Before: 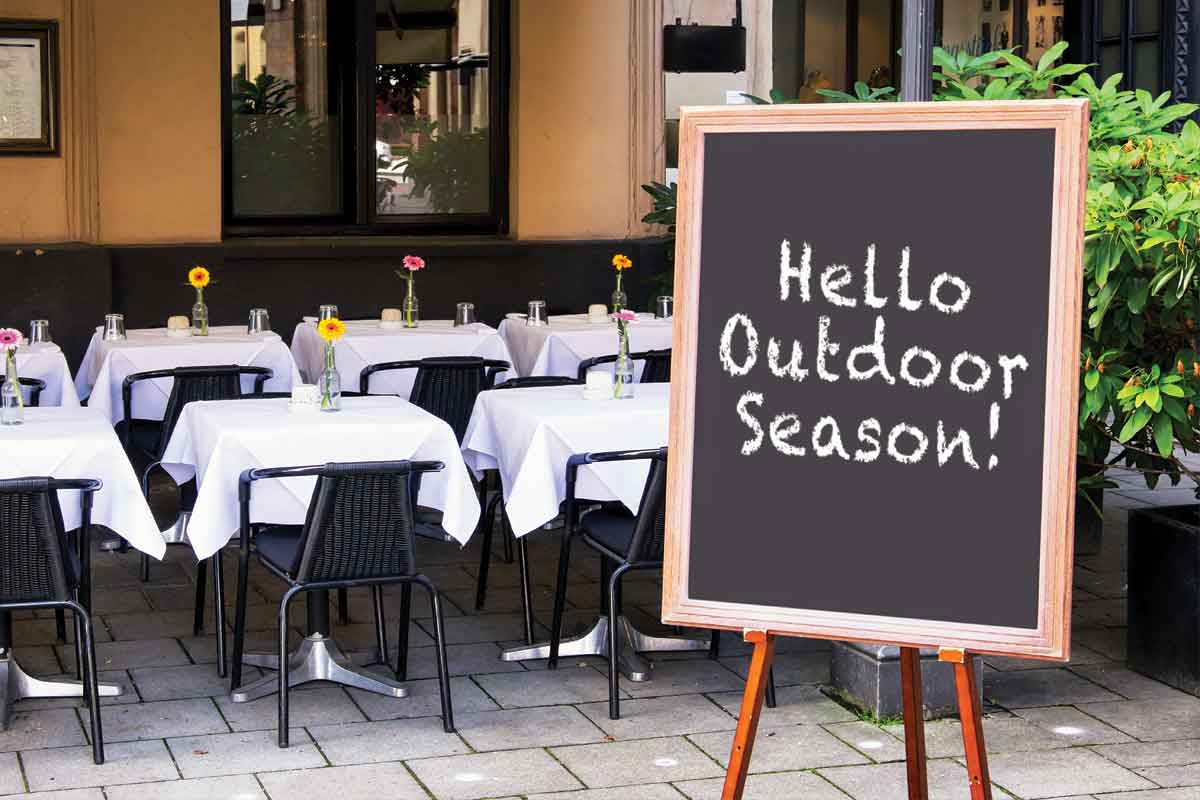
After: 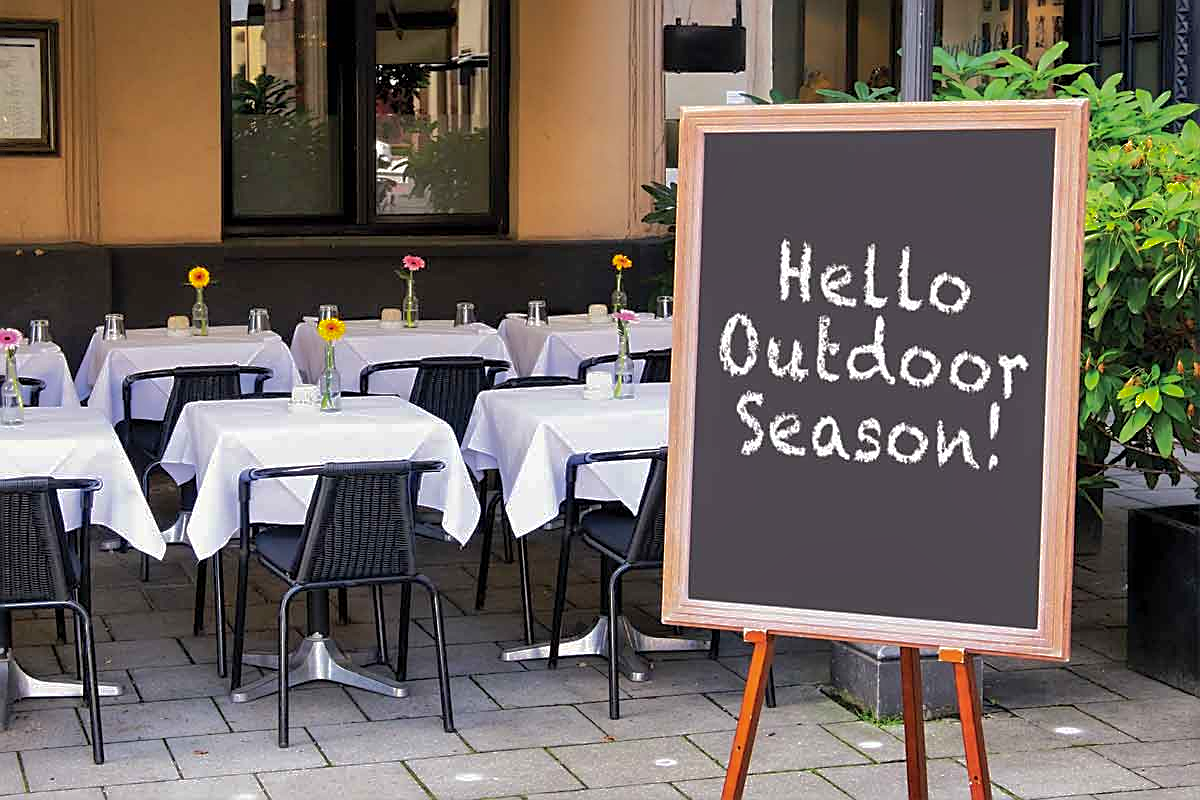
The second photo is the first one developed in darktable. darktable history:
sharpen: on, module defaults
shadows and highlights: shadows 40.11, highlights -59.85, shadows color adjustment 98%, highlights color adjustment 57.78%
